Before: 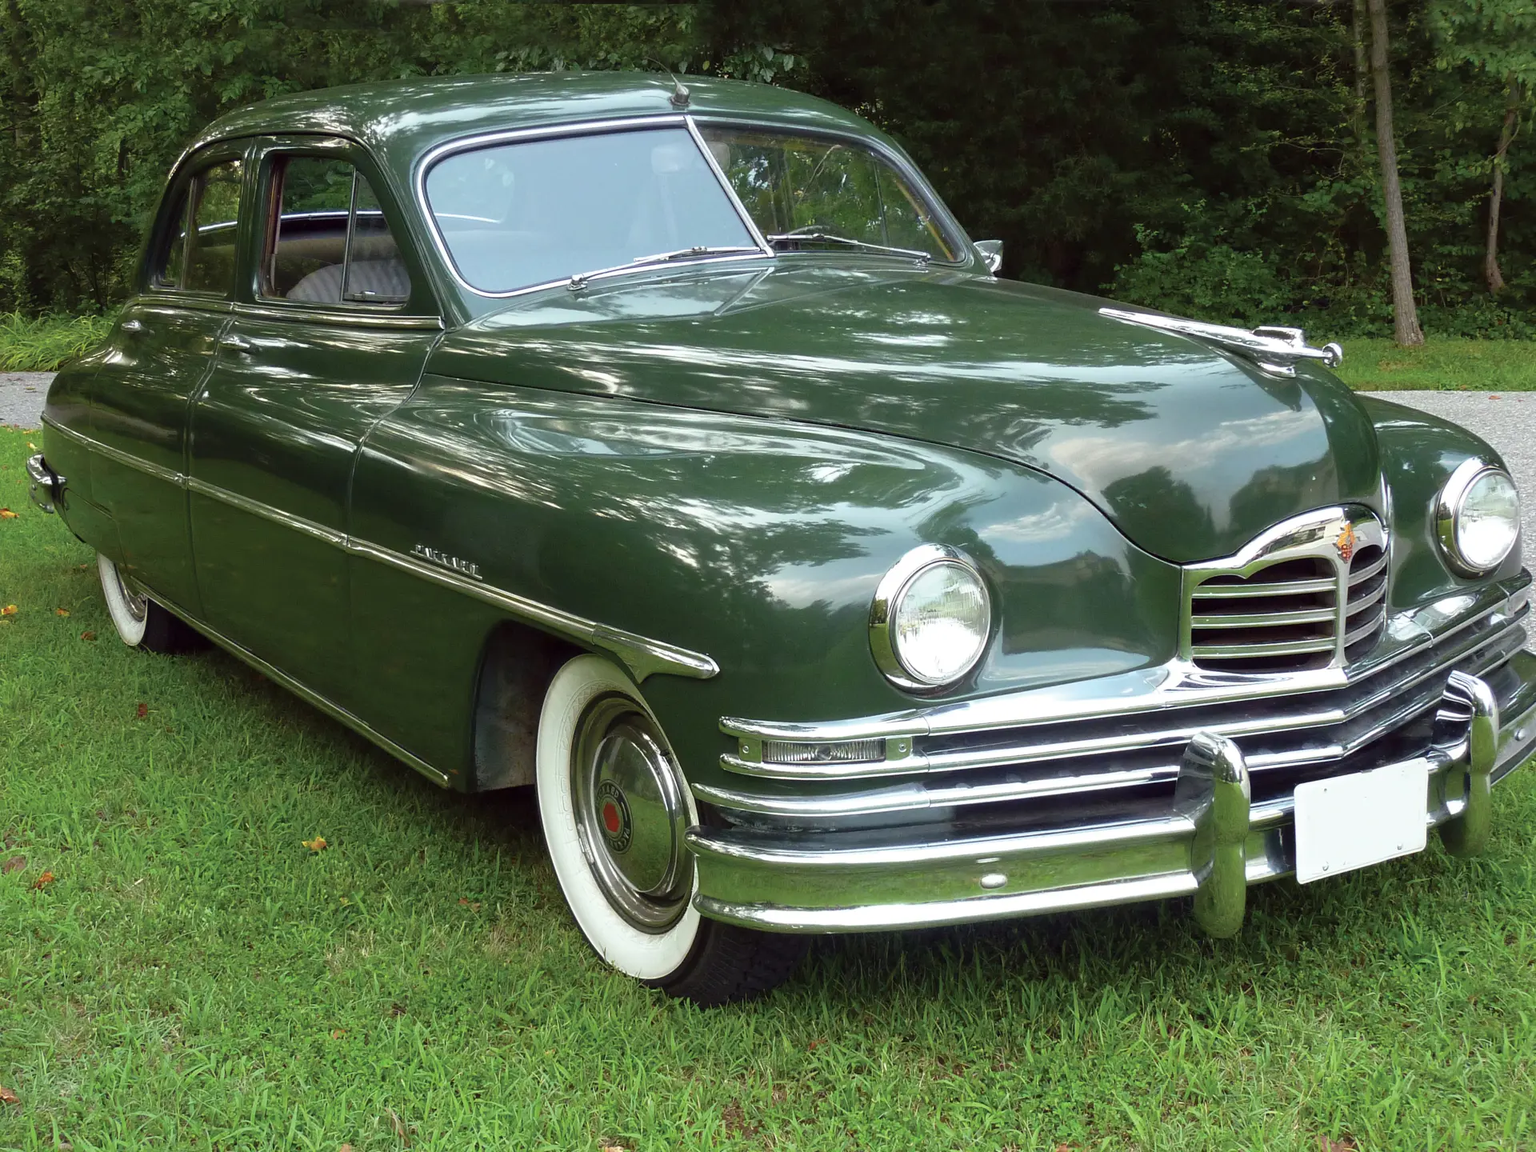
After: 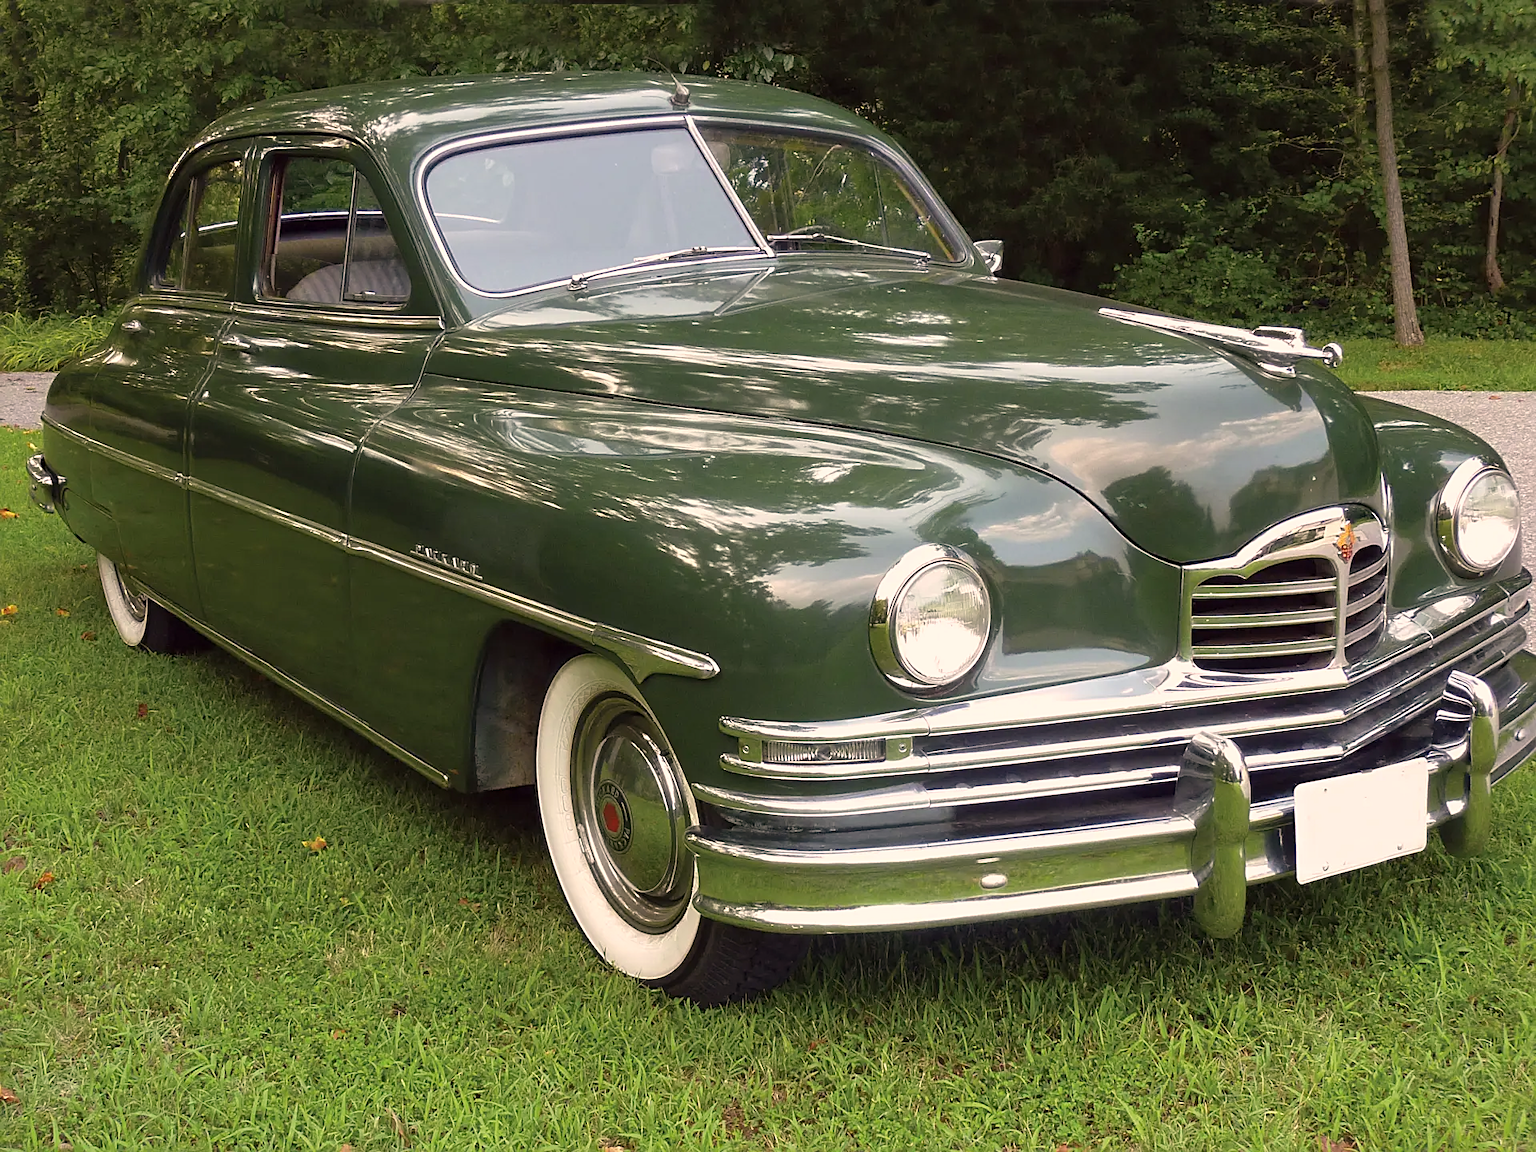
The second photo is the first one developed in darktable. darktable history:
sharpen: on, module defaults
color correction: highlights a* 11.96, highlights b* 11.58
shadows and highlights: shadows 25, highlights -25
